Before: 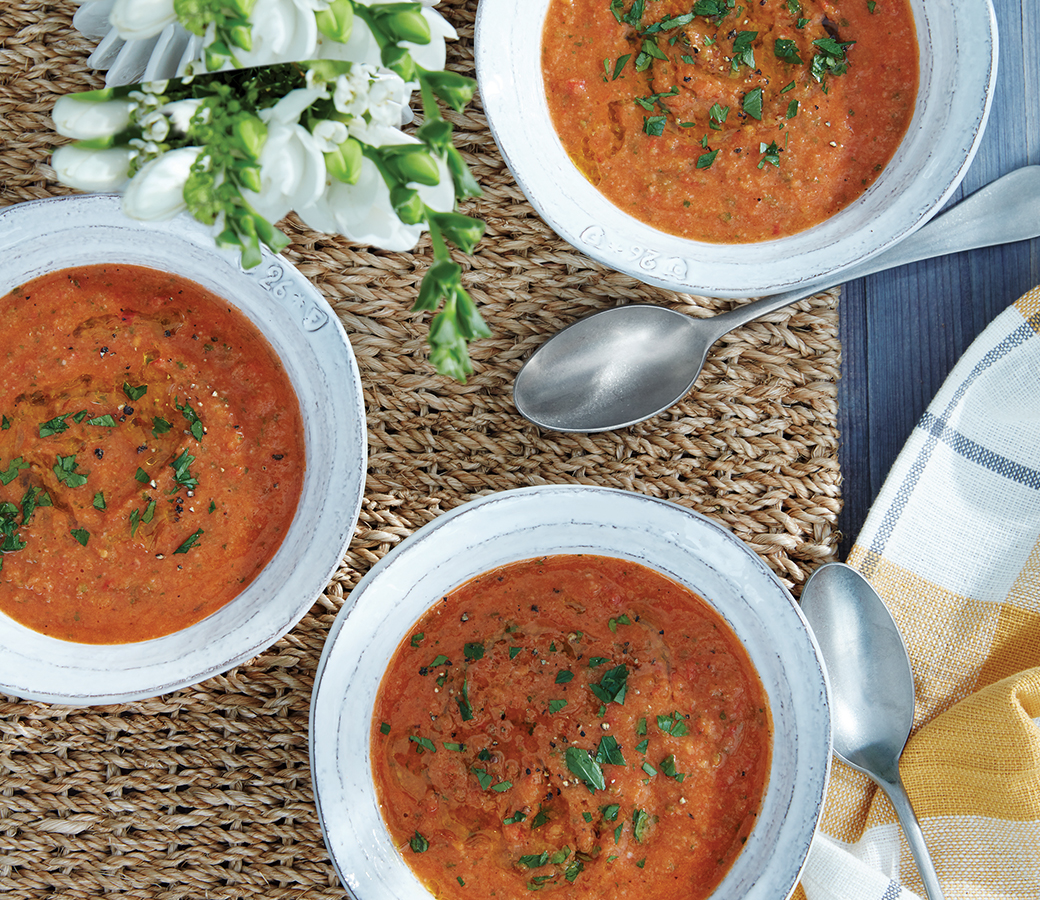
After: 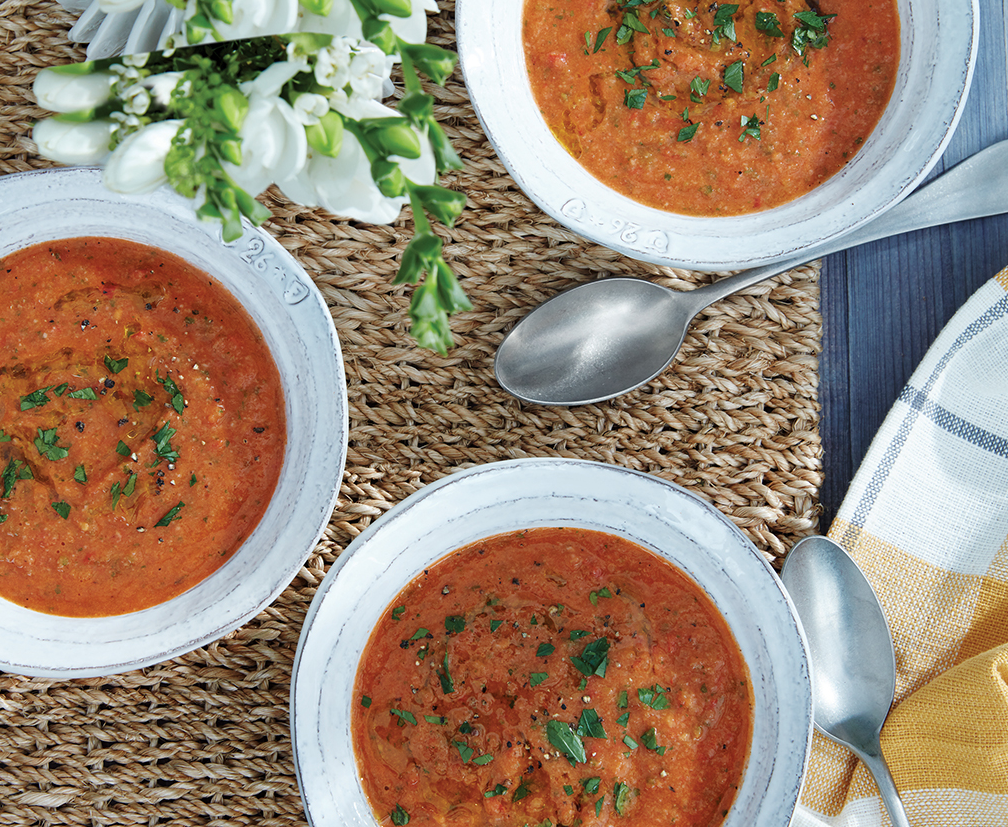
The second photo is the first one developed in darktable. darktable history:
crop: left 1.857%, top 3.107%, right 1.194%, bottom 4.944%
